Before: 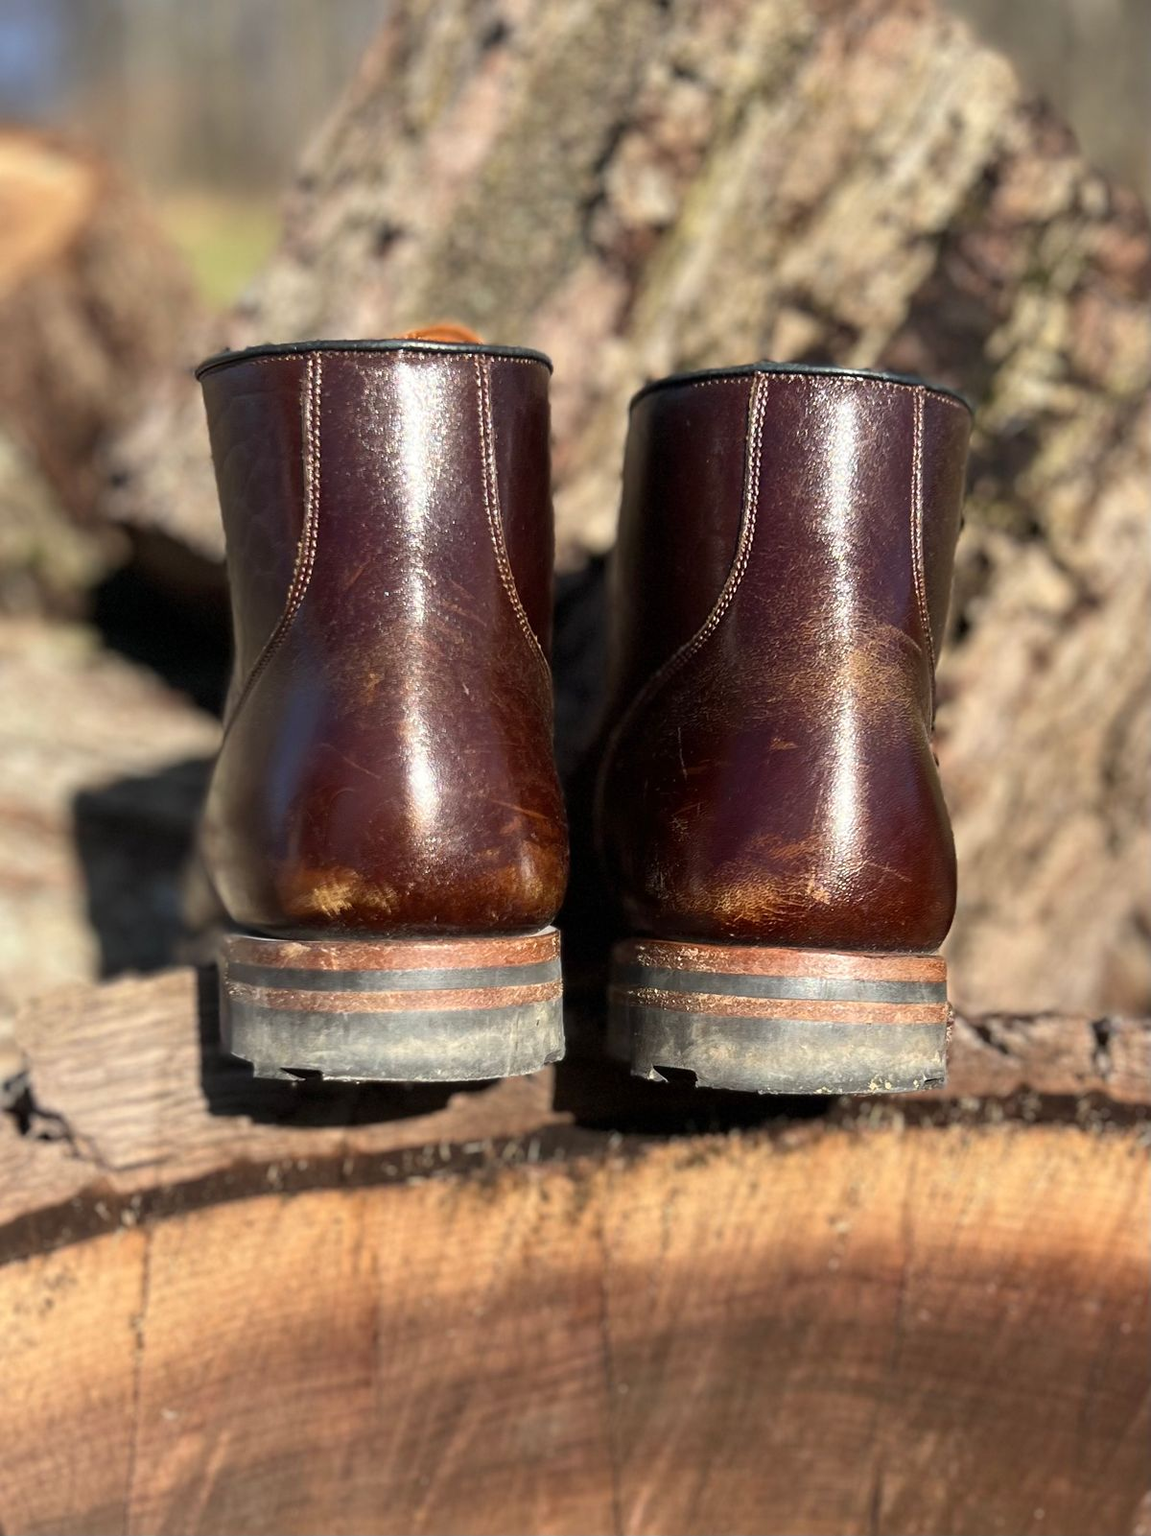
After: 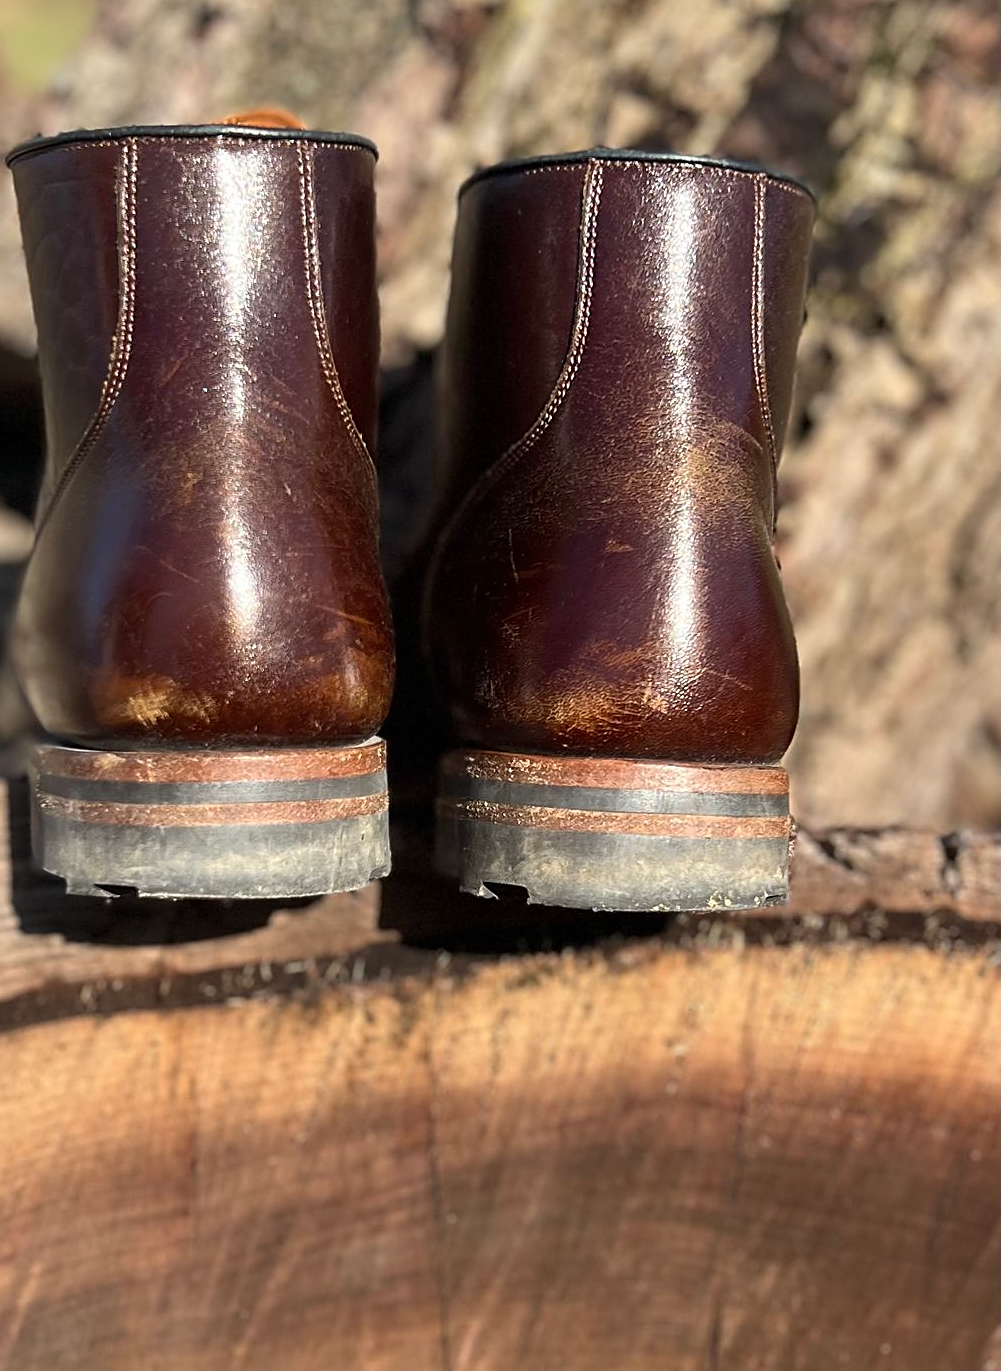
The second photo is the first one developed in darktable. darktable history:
sharpen: on, module defaults
crop: left 16.54%, top 14.353%
